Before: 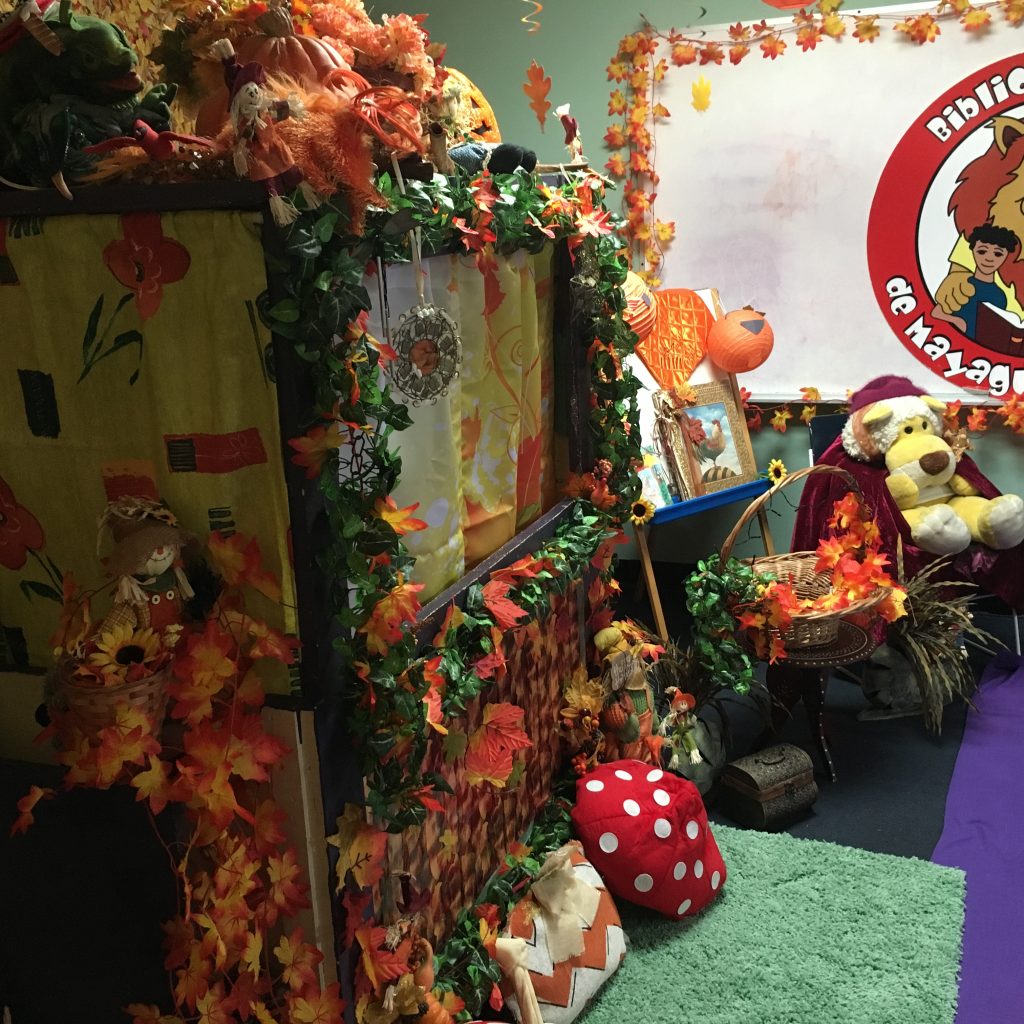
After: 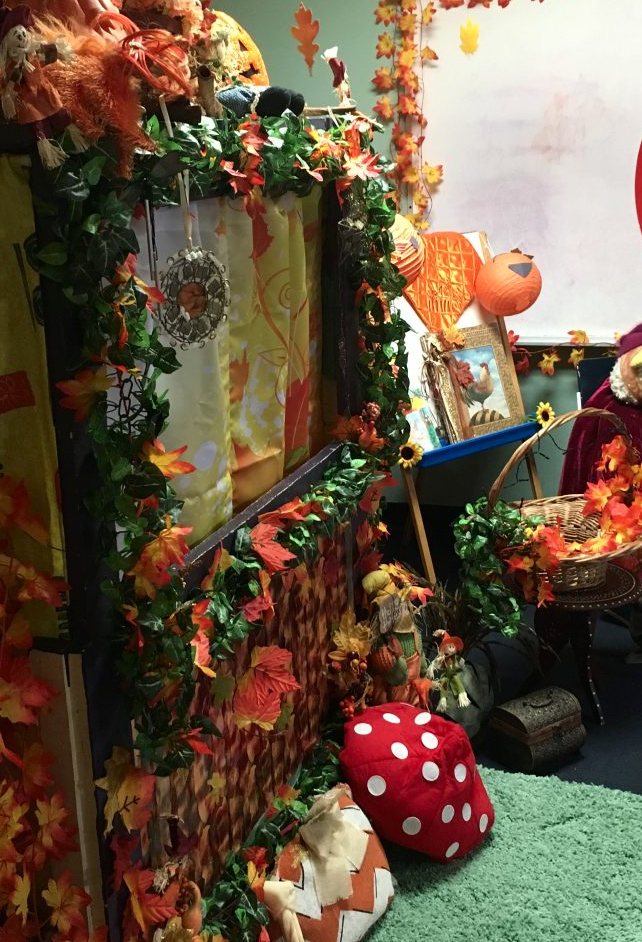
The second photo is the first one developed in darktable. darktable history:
crop and rotate: left 22.722%, top 5.641%, right 14.535%, bottom 2.358%
contrast brightness saturation: contrast 0.145
